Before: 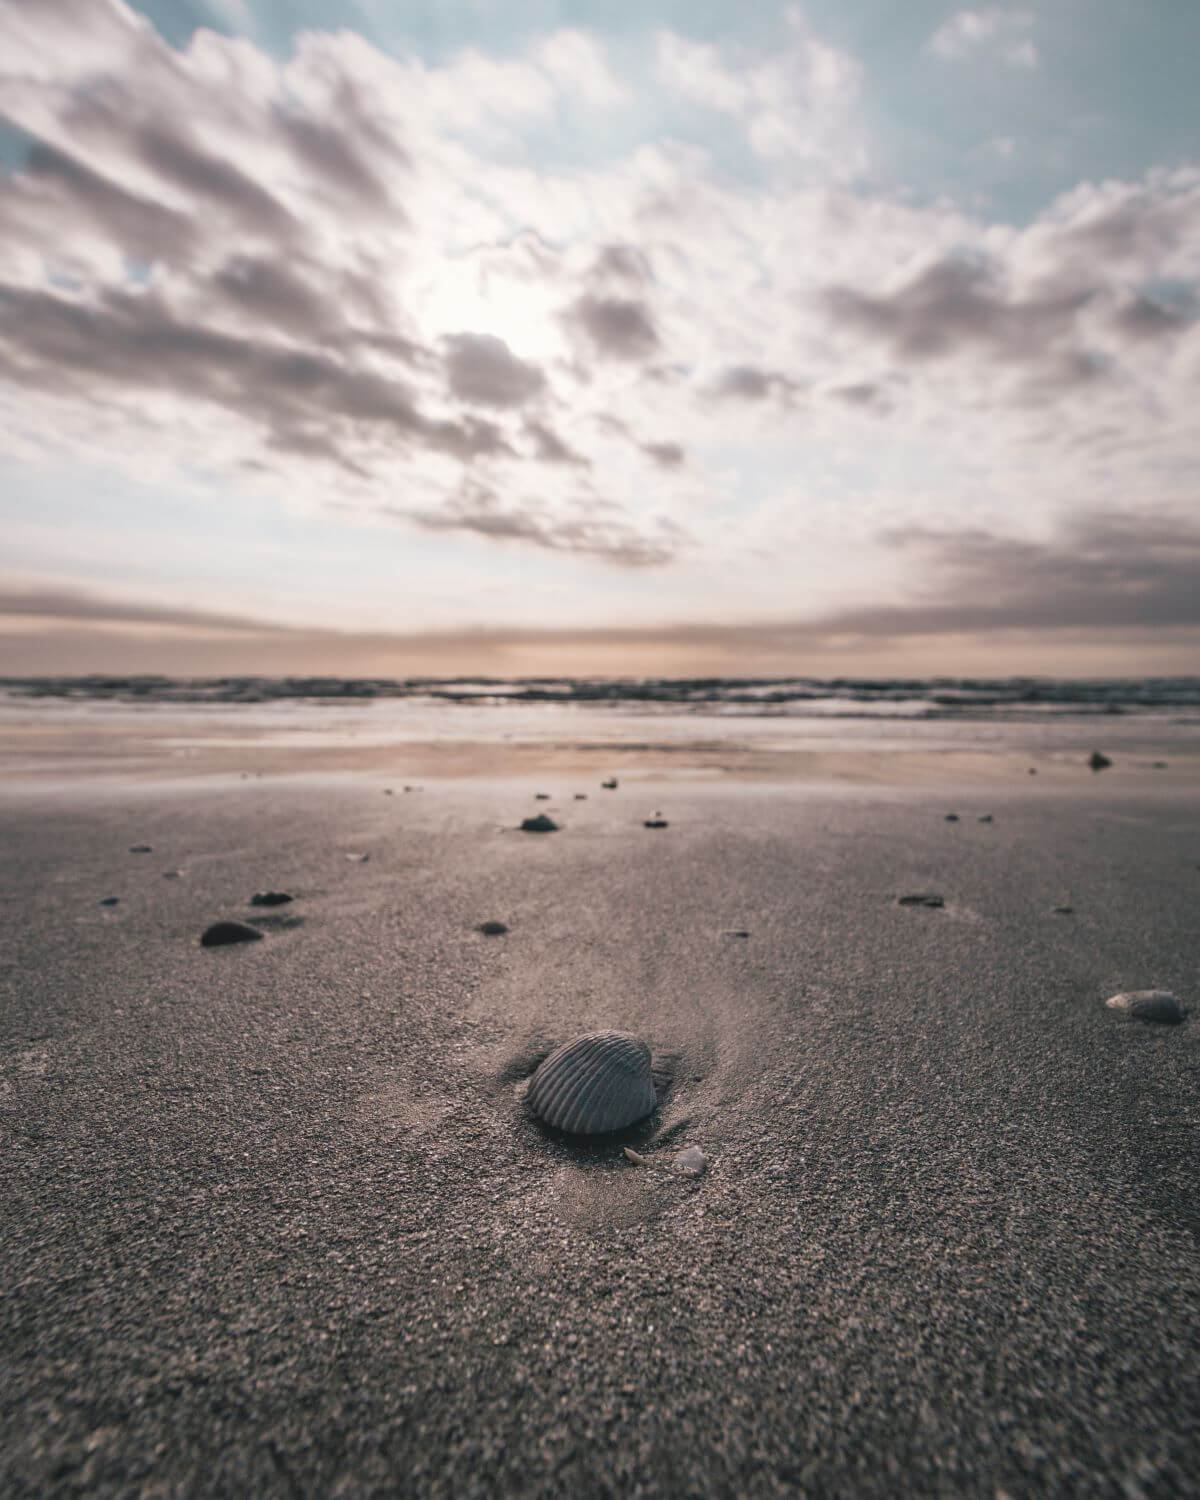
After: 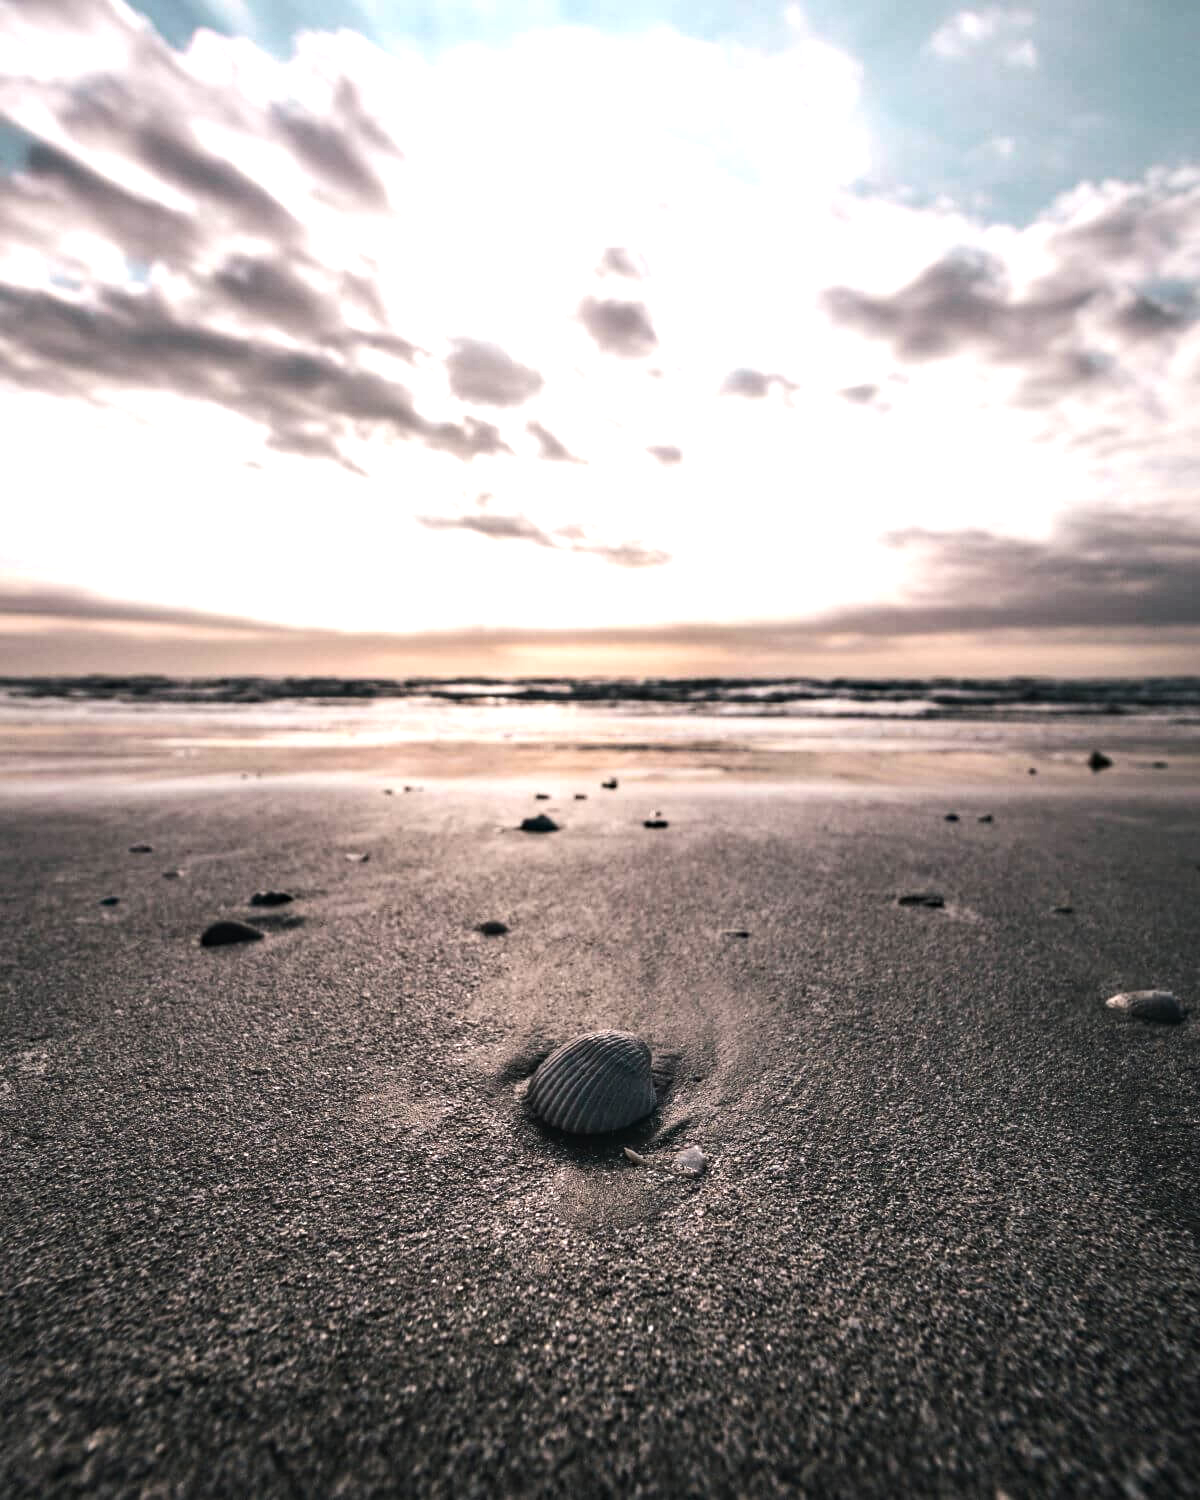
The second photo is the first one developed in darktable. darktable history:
haze removal: compatibility mode true, adaptive false
tone equalizer: -8 EV -1.08 EV, -7 EV -1.01 EV, -6 EV -0.867 EV, -5 EV -0.578 EV, -3 EV 0.578 EV, -2 EV 0.867 EV, -1 EV 1.01 EV, +0 EV 1.08 EV, edges refinement/feathering 500, mask exposure compensation -1.57 EV, preserve details no
